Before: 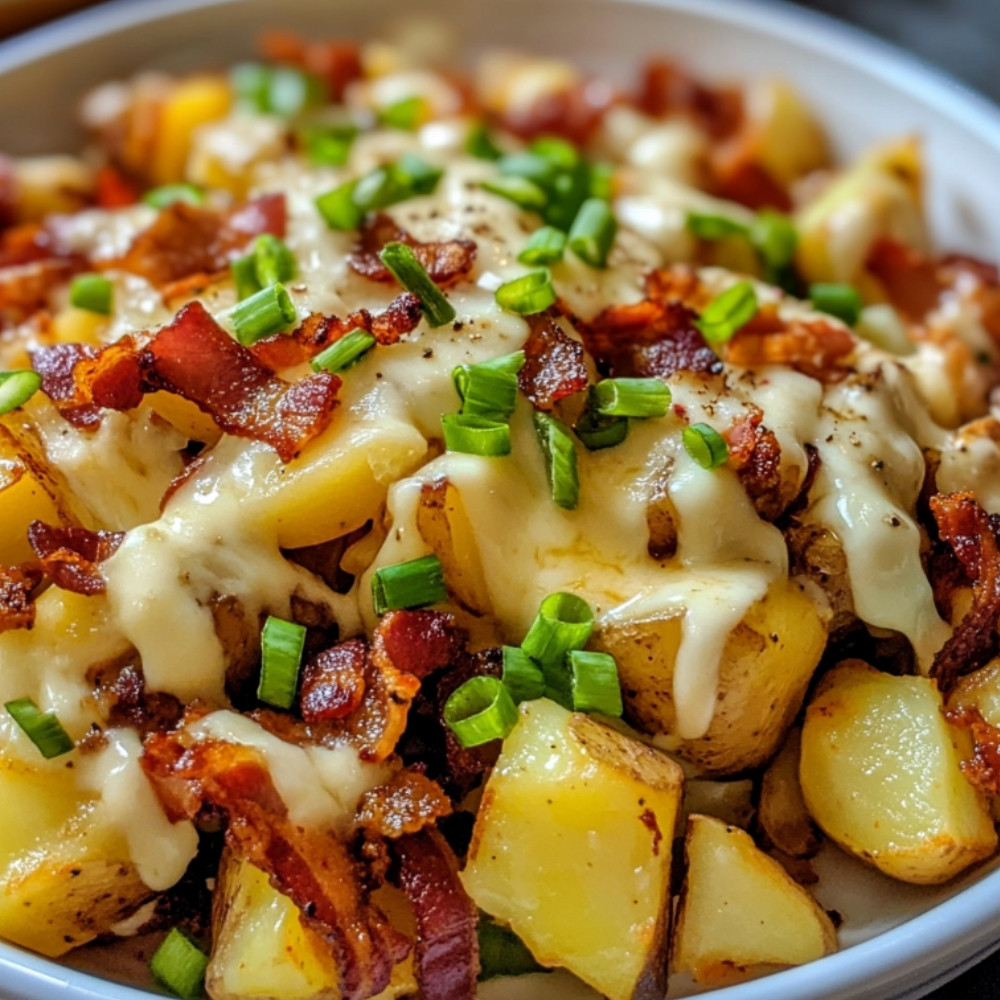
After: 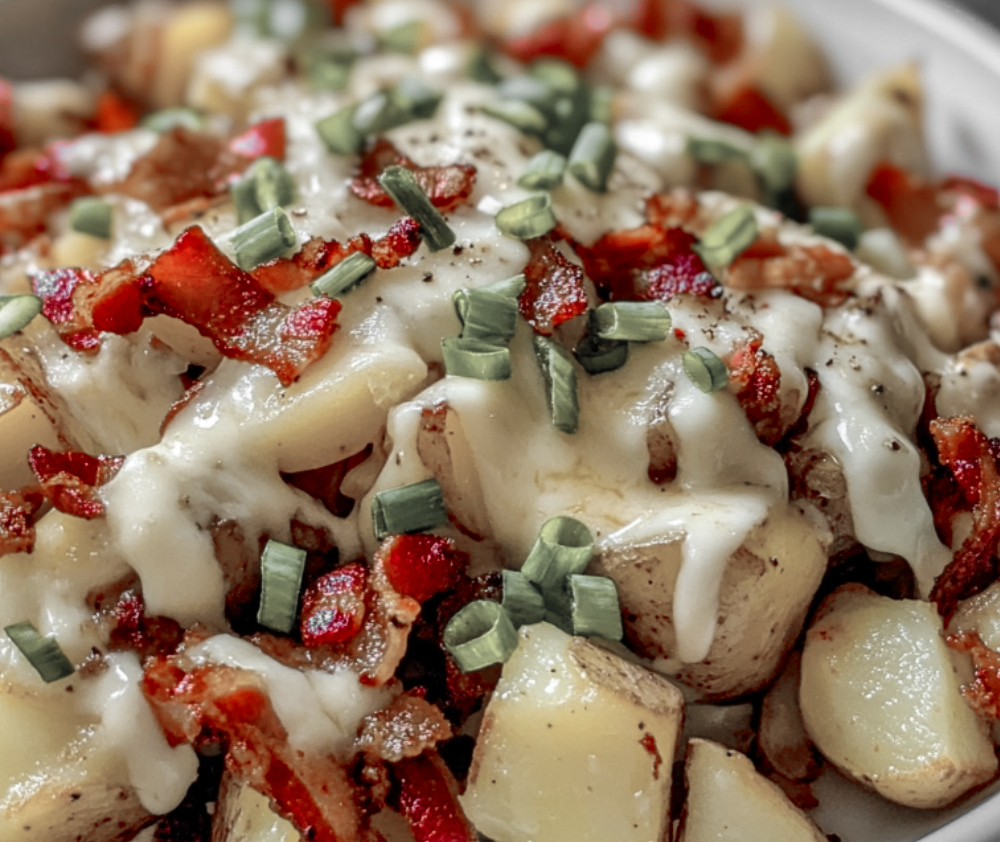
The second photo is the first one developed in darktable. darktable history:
crop: top 7.607%, bottom 8.136%
color zones: curves: ch1 [(0, 0.831) (0.08, 0.771) (0.157, 0.268) (0.241, 0.207) (0.562, -0.005) (0.714, -0.013) (0.876, 0.01) (1, 0.831)]
